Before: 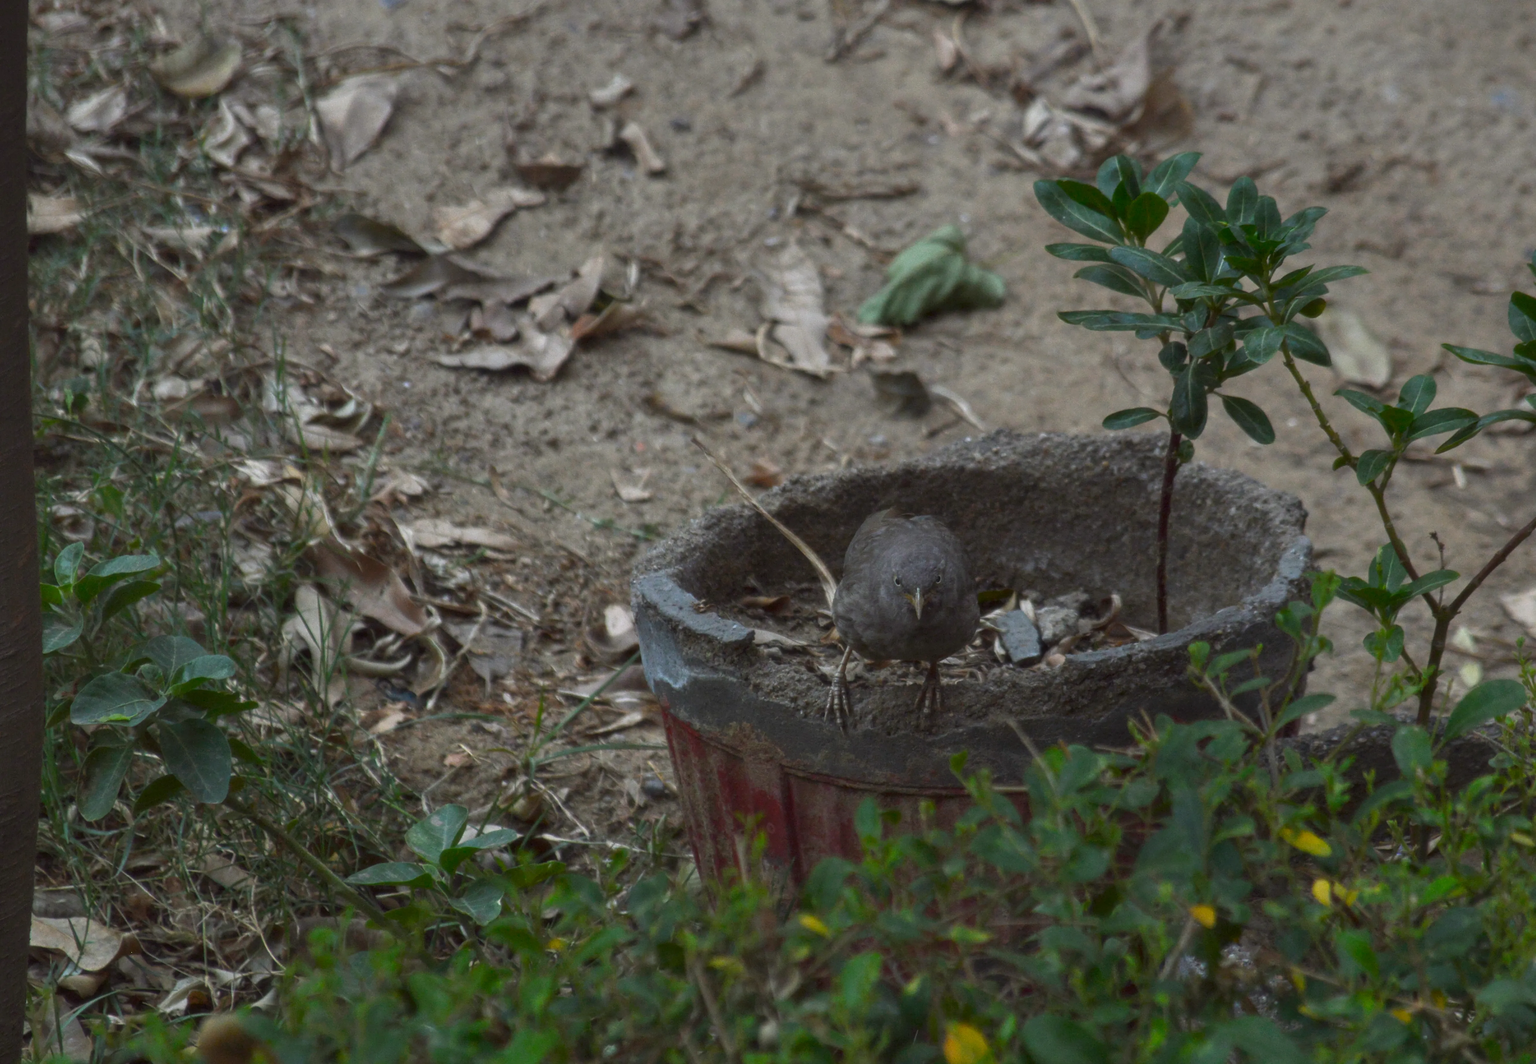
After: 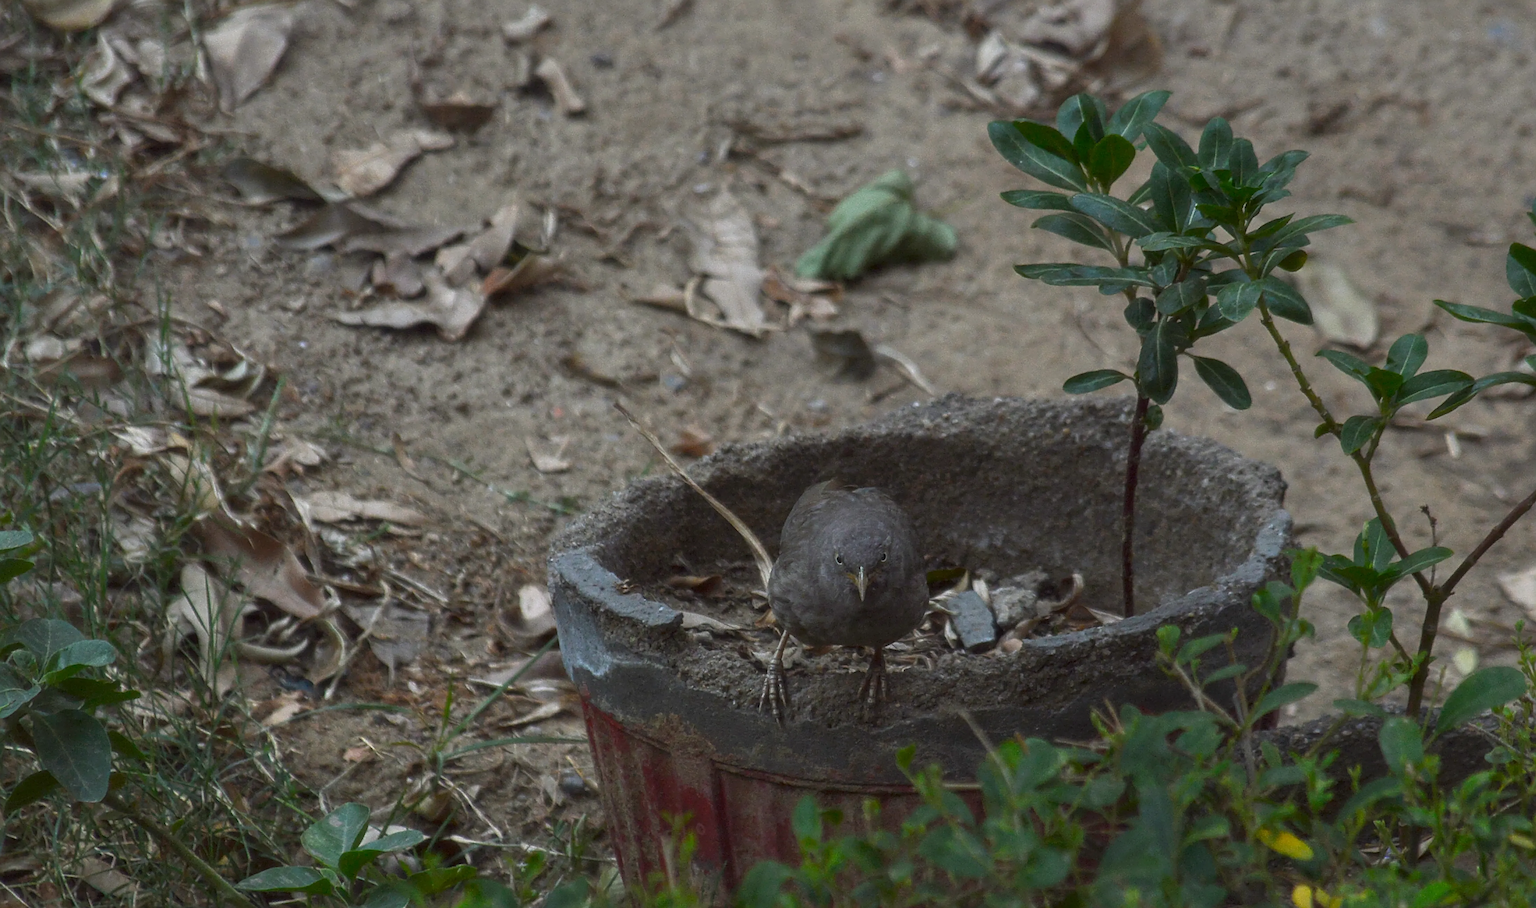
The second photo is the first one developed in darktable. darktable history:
crop: left 8.472%, top 6.559%, bottom 15.22%
sharpen: radius 2.83, amount 0.717
